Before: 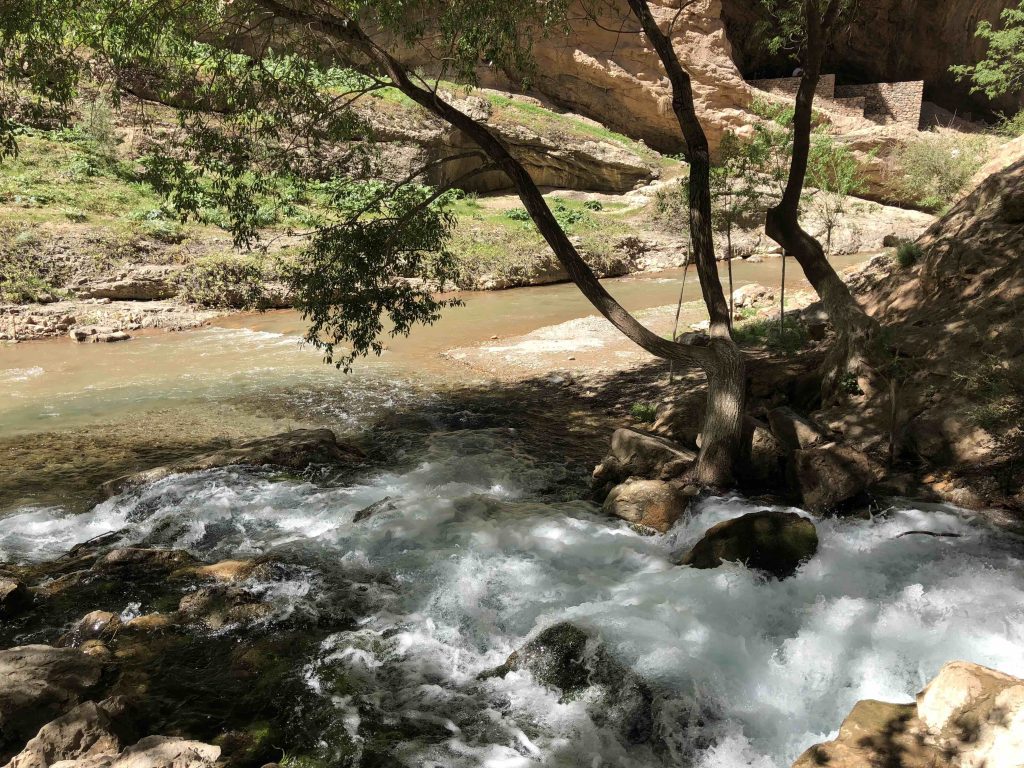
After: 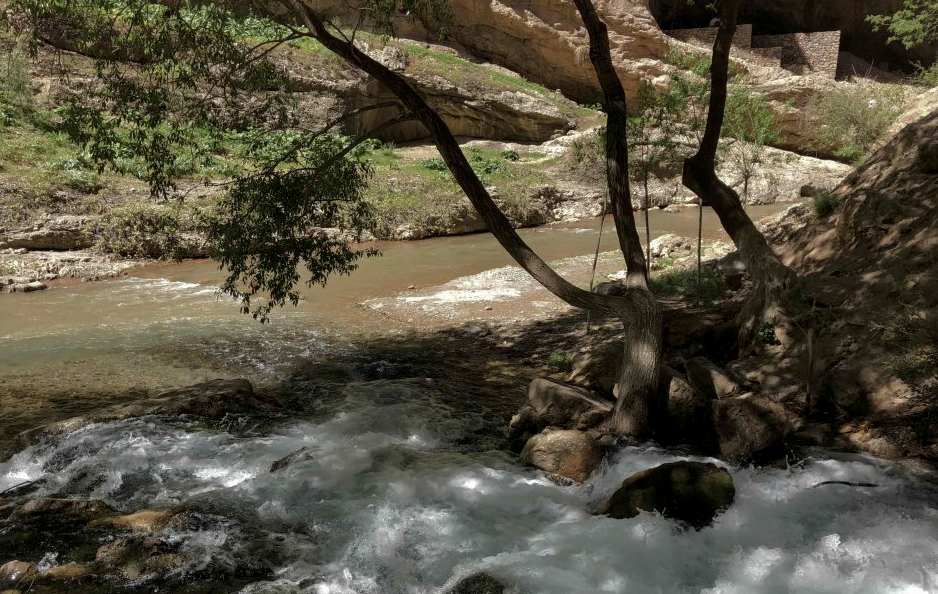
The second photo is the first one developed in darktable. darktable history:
base curve: curves: ch0 [(0, 0) (0.826, 0.587) (1, 1)]
crop: left 8.155%, top 6.611%, bottom 15.385%
local contrast: mode bilateral grid, contrast 20, coarseness 50, detail 120%, midtone range 0.2
